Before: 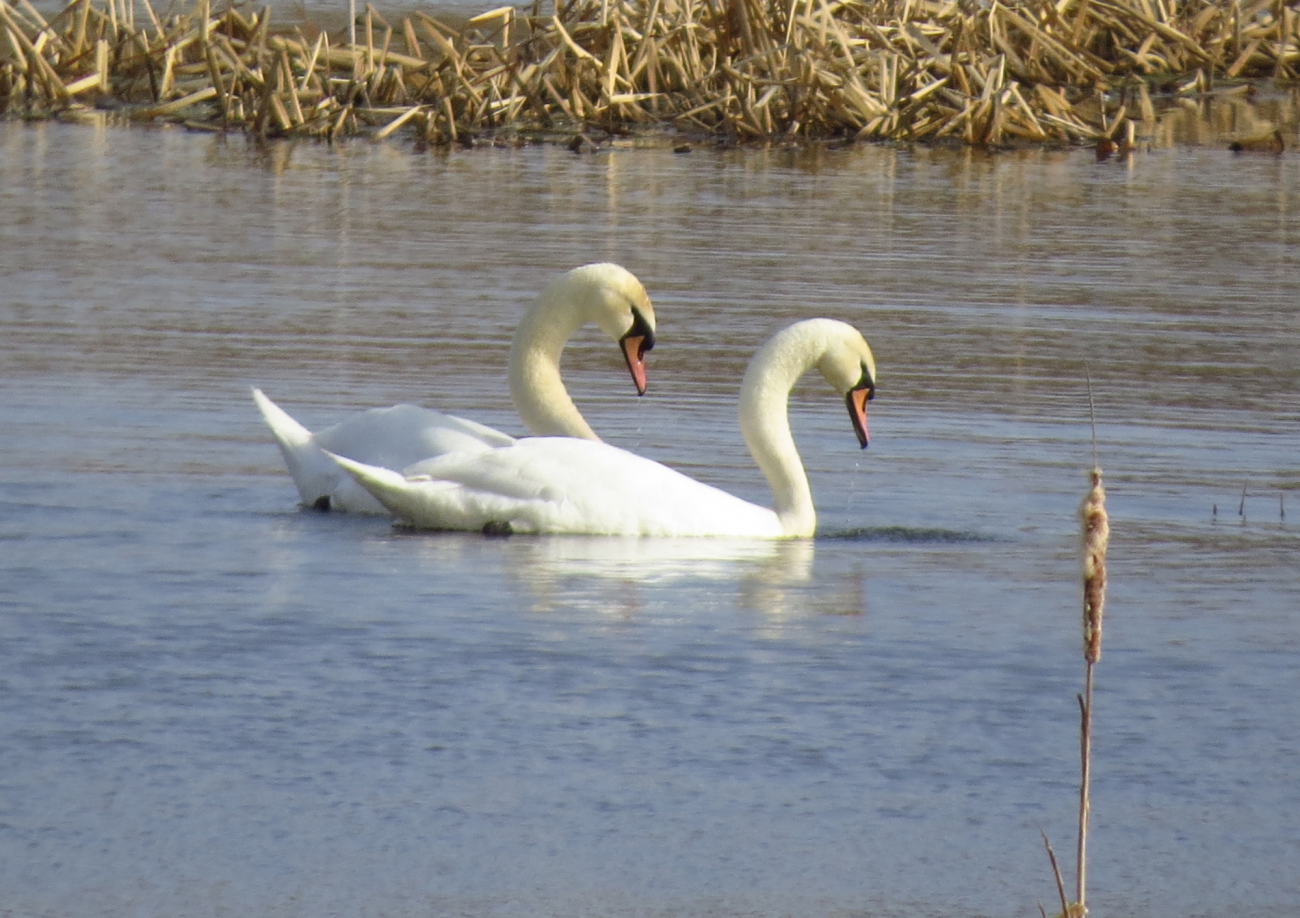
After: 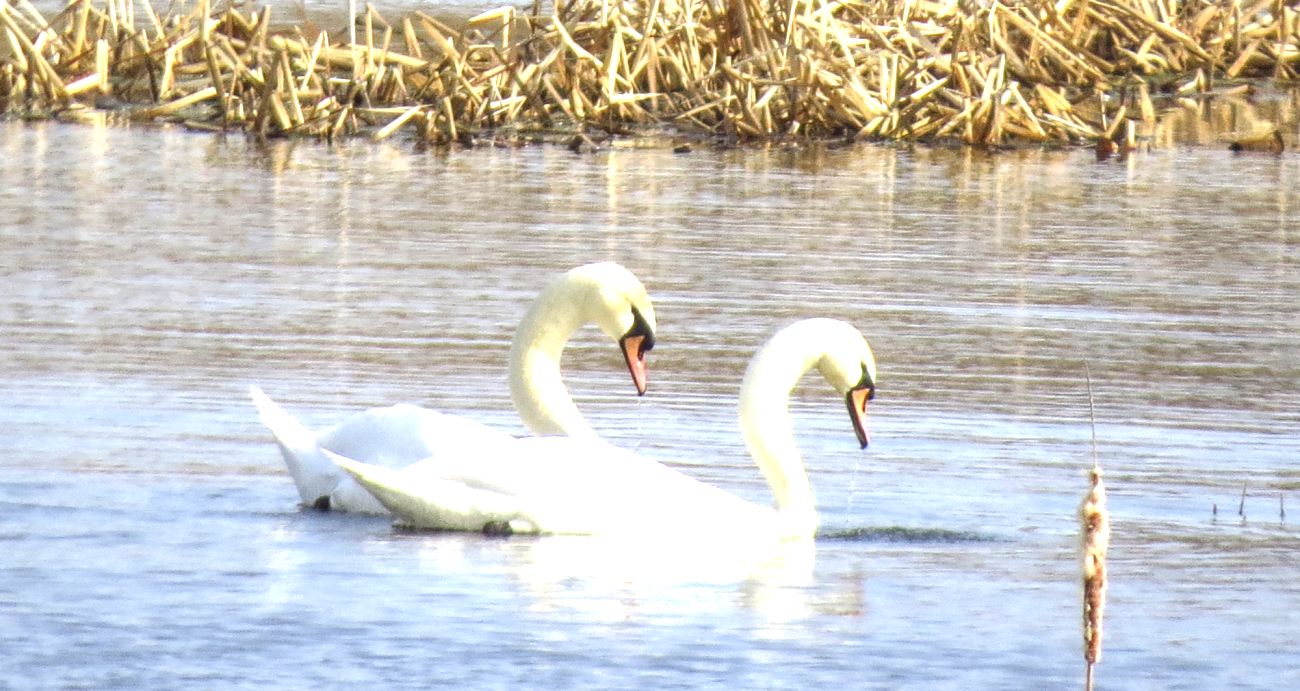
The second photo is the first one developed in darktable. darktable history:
crop: bottom 24.637%
exposure: black level correction 0, exposure 1.452 EV, compensate highlight preservation false
local contrast: on, module defaults
